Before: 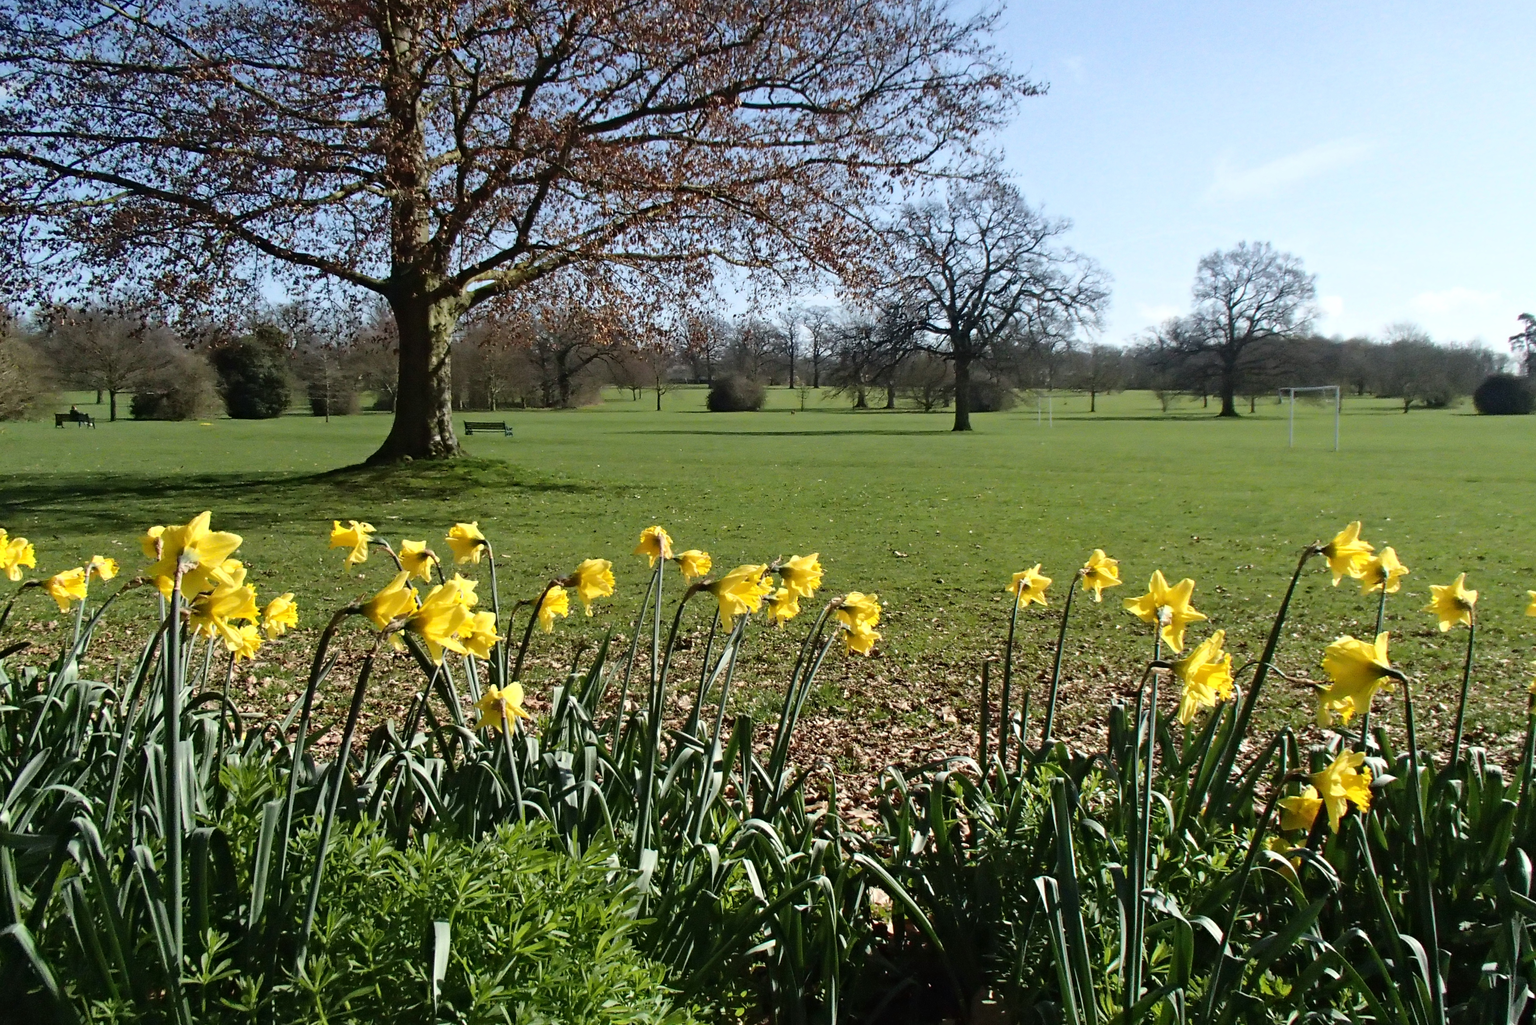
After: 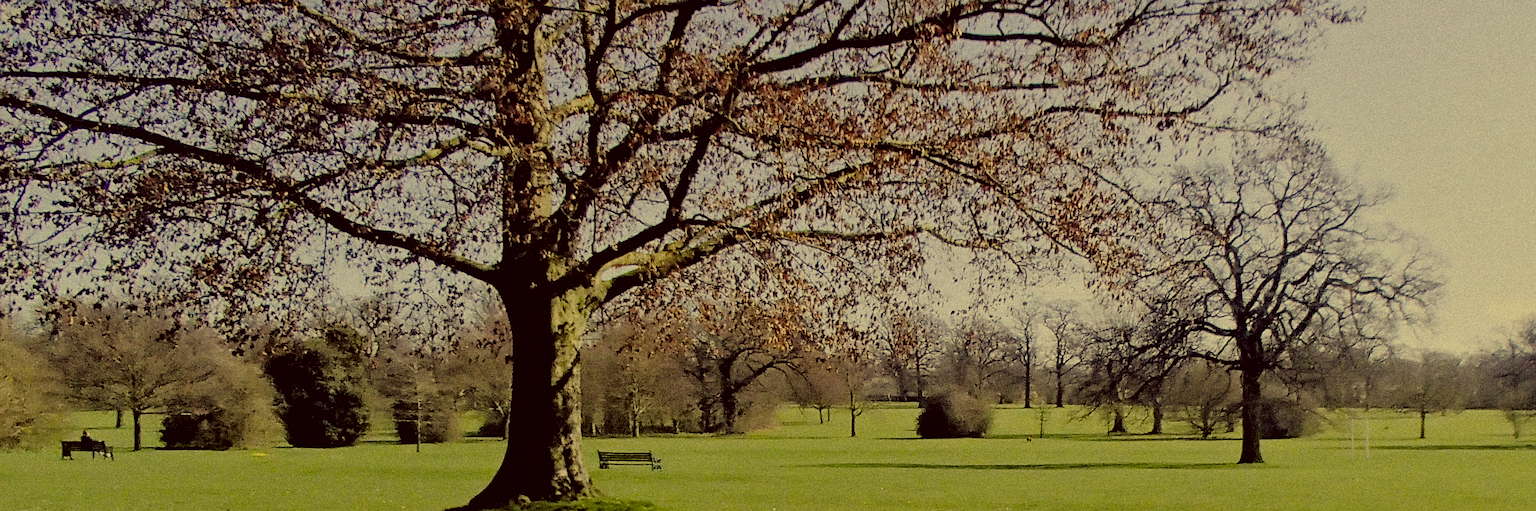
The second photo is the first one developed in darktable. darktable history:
grain: coarseness 14.49 ISO, strength 48.04%, mid-tones bias 35%
filmic rgb: black relative exposure -4.42 EV, white relative exposure 6.58 EV, hardness 1.85, contrast 0.5
sharpen: on, module defaults
color correction: highlights a* -0.482, highlights b* 40, shadows a* 9.8, shadows b* -0.161
exposure: exposure 0.367 EV, compensate highlight preservation false
crop: left 0.579%, top 7.627%, right 23.167%, bottom 54.275%
local contrast: mode bilateral grid, contrast 20, coarseness 50, detail 130%, midtone range 0.2
